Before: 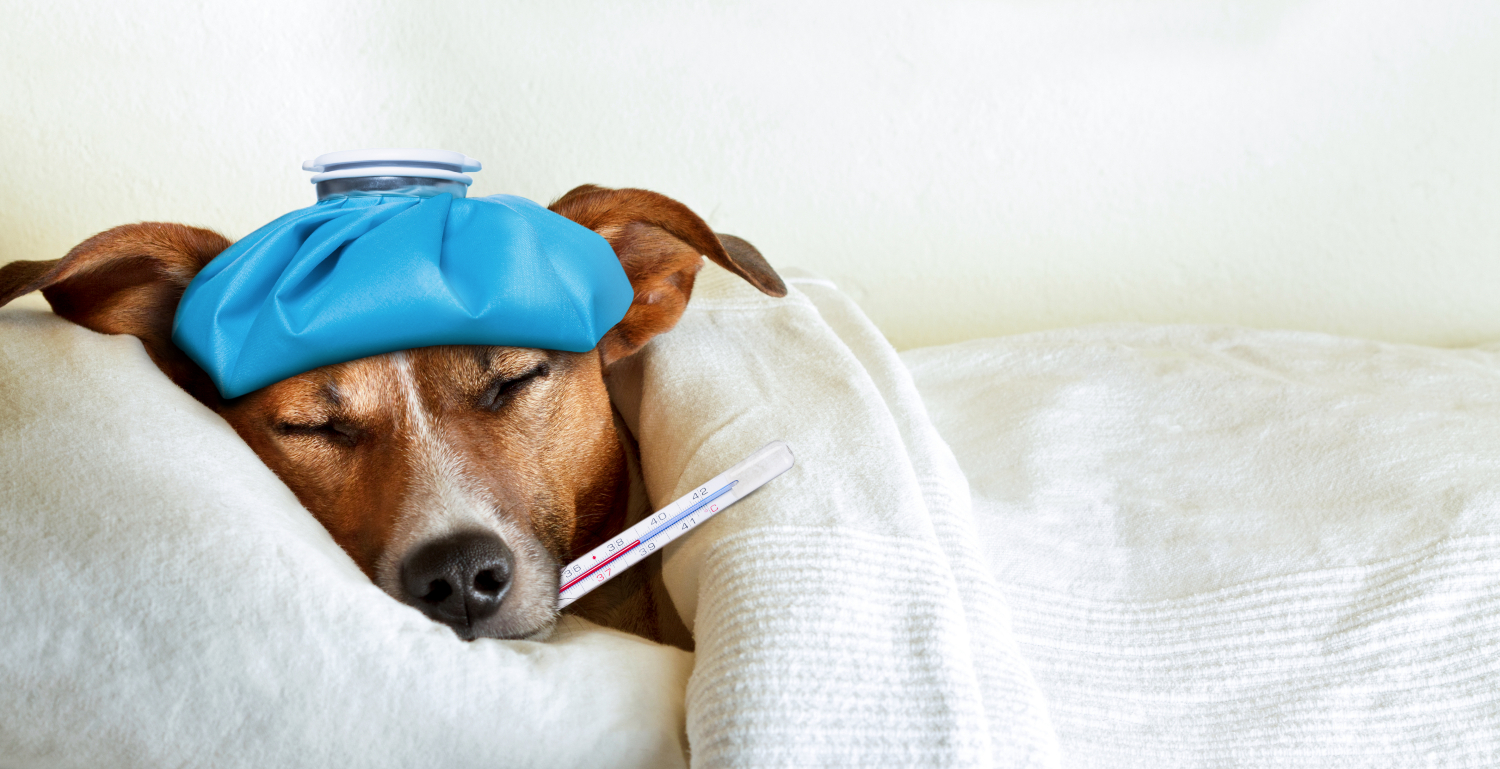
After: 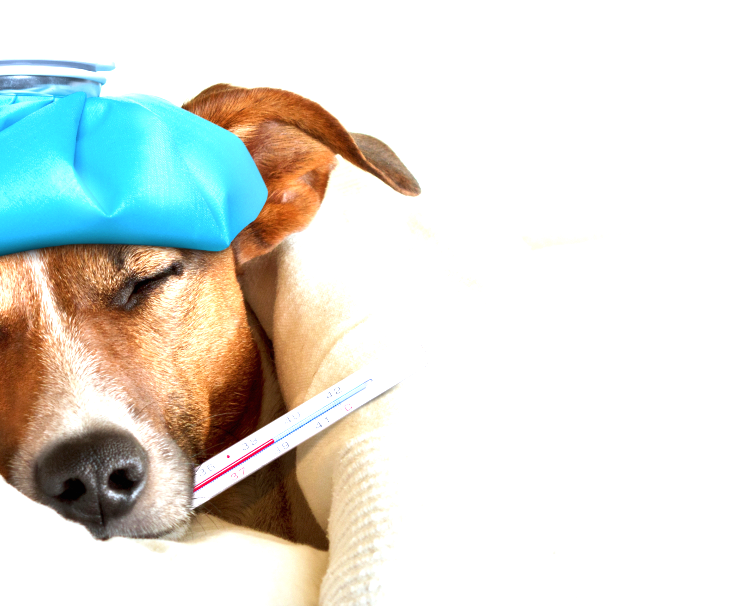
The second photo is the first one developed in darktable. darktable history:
exposure: black level correction 0, exposure 1 EV, compensate highlight preservation false
crop and rotate: angle 0.01°, left 24.432%, top 13.123%, right 26.2%, bottom 7.957%
